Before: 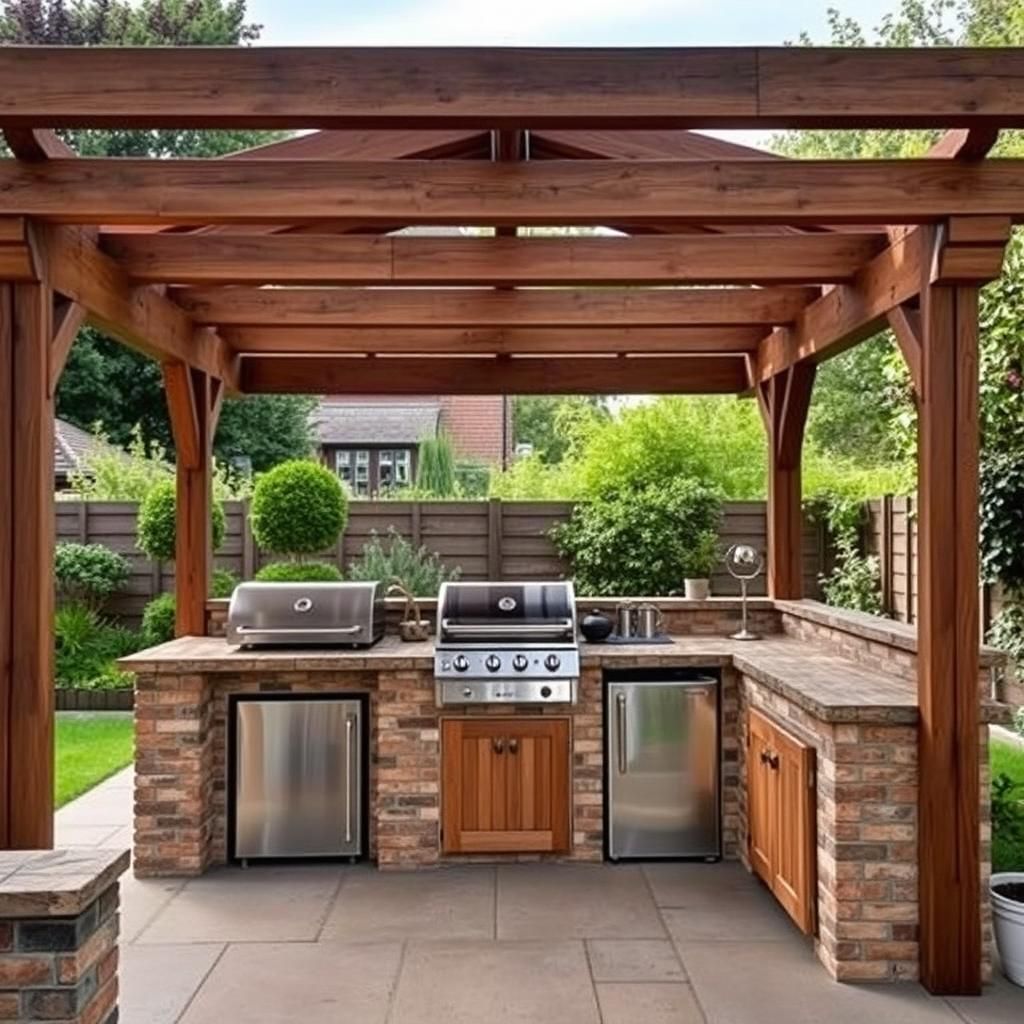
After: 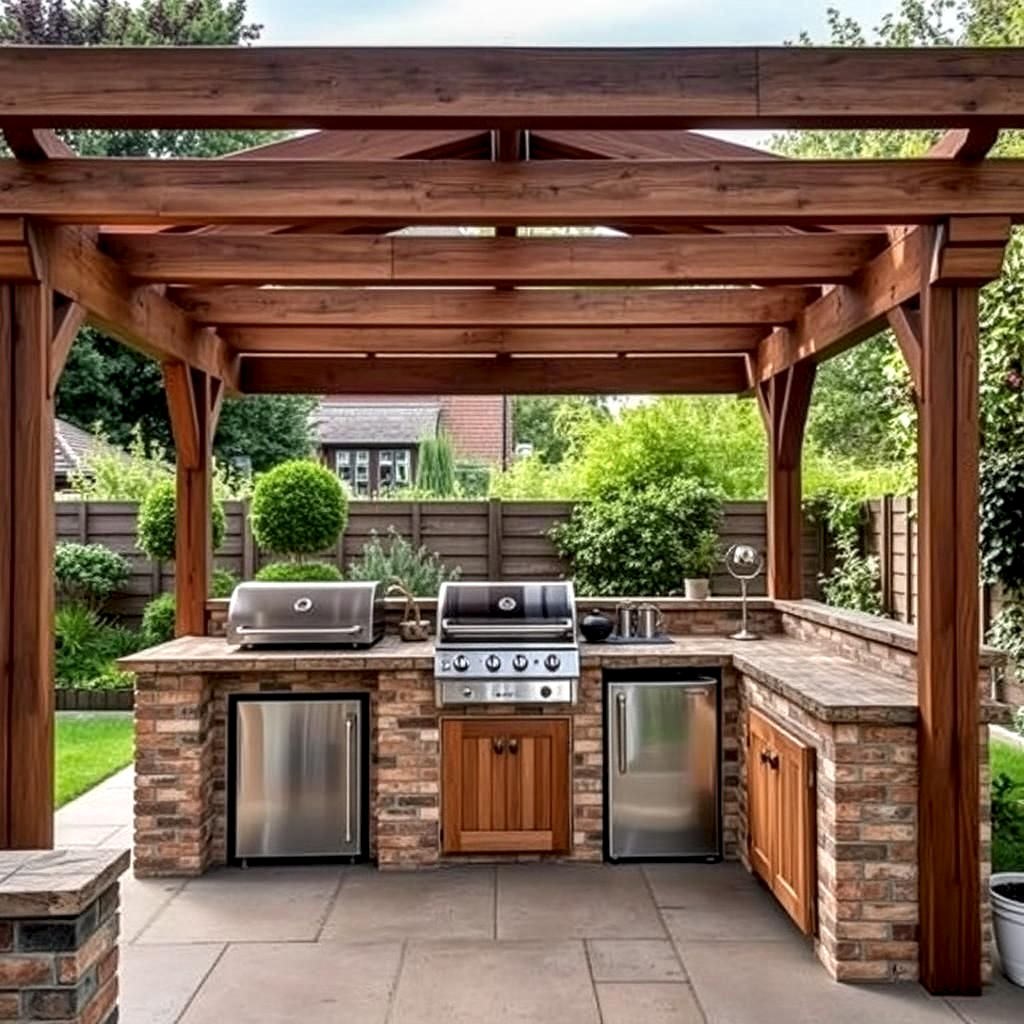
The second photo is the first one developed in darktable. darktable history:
local contrast: highlights 24%, detail 150%
tone equalizer: edges refinement/feathering 500, mask exposure compensation -1.57 EV, preserve details no
